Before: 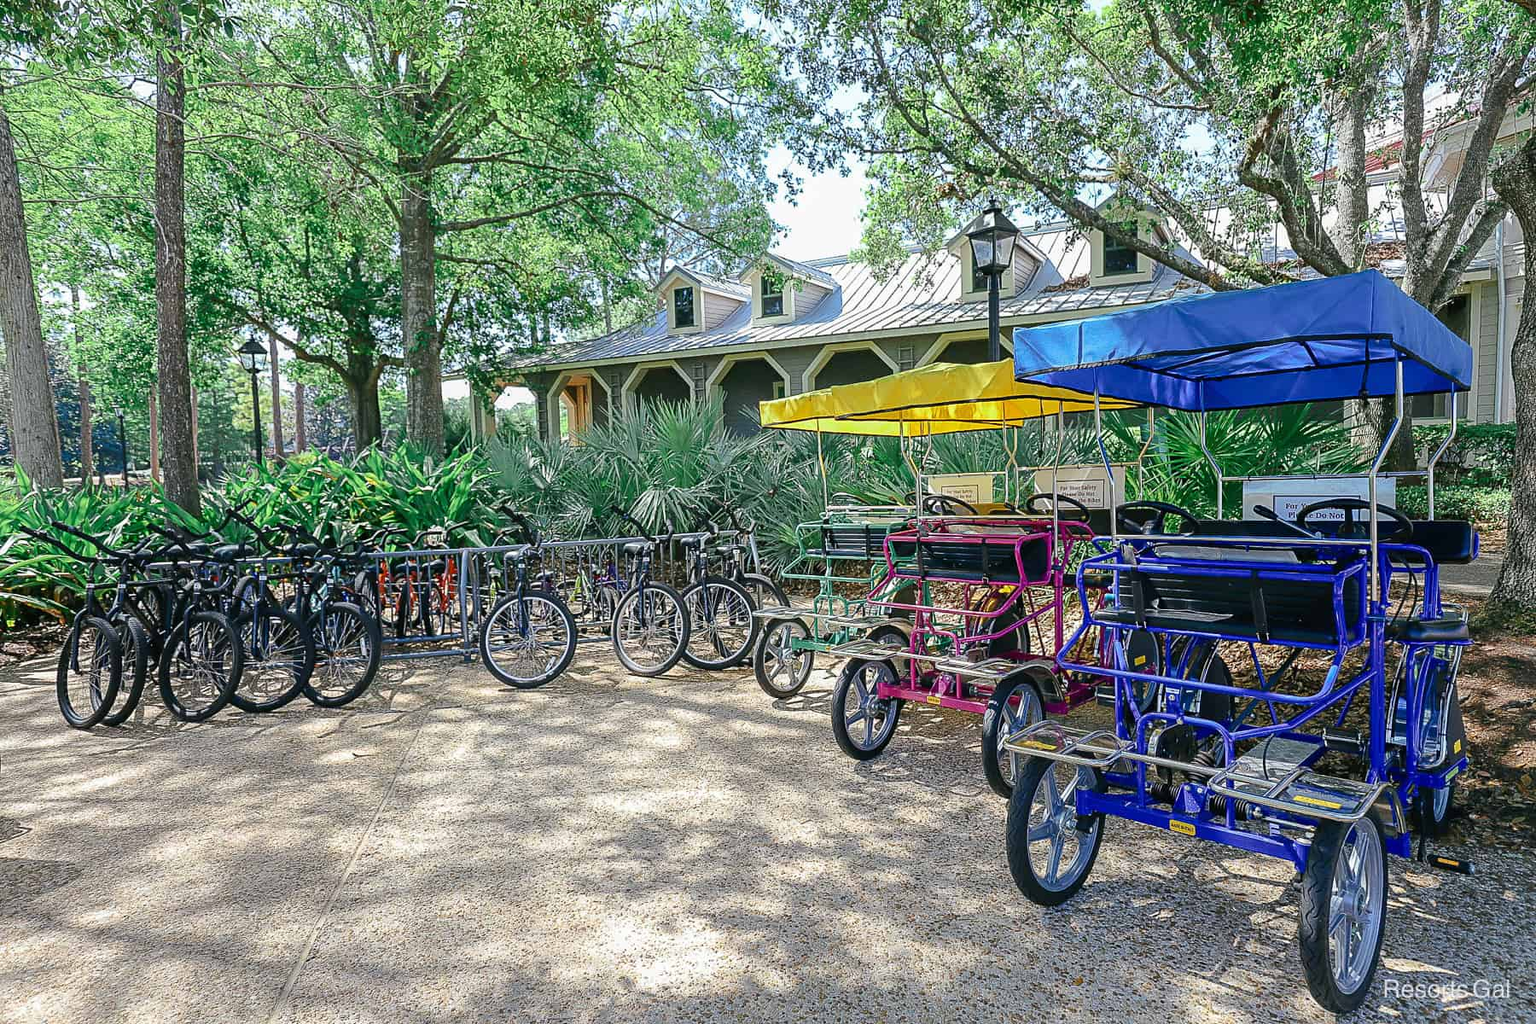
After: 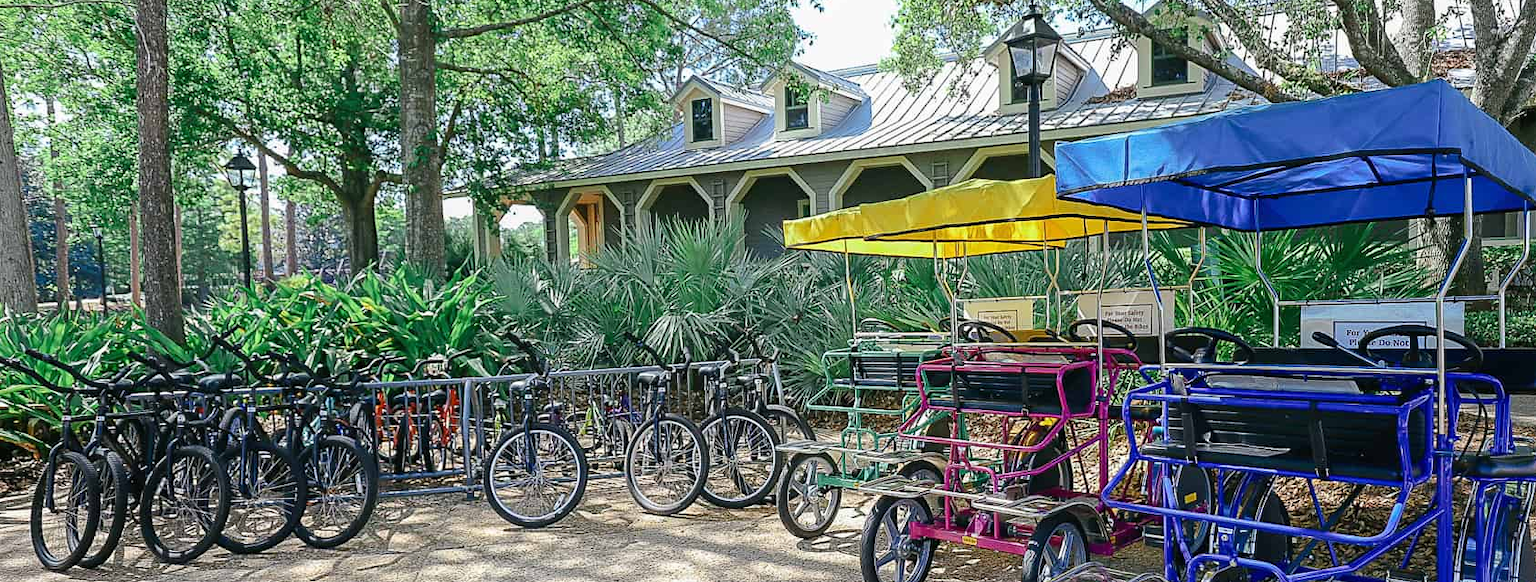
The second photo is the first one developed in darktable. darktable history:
crop: left 1.836%, top 19.089%, right 4.753%, bottom 27.782%
